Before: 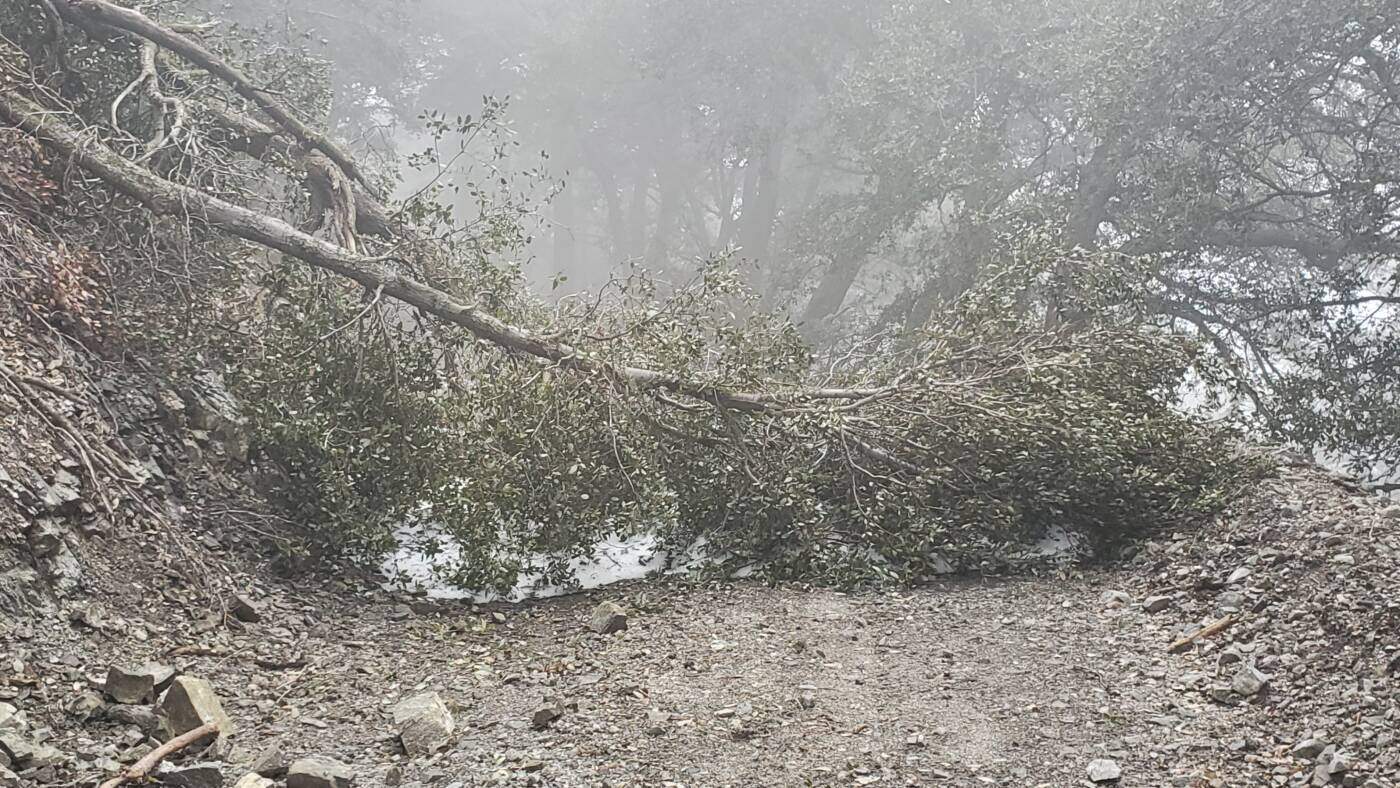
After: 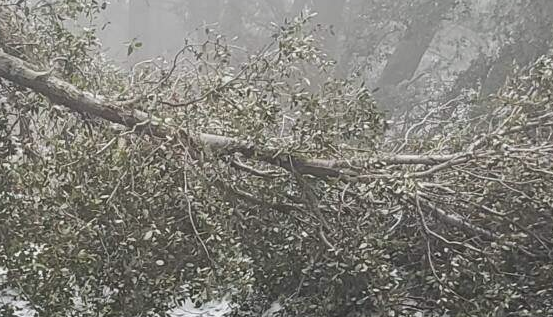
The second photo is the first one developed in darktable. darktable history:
contrast brightness saturation: contrast -0.066, brightness -0.037, saturation -0.109
crop: left 30.358%, top 29.706%, right 30.089%, bottom 30.031%
